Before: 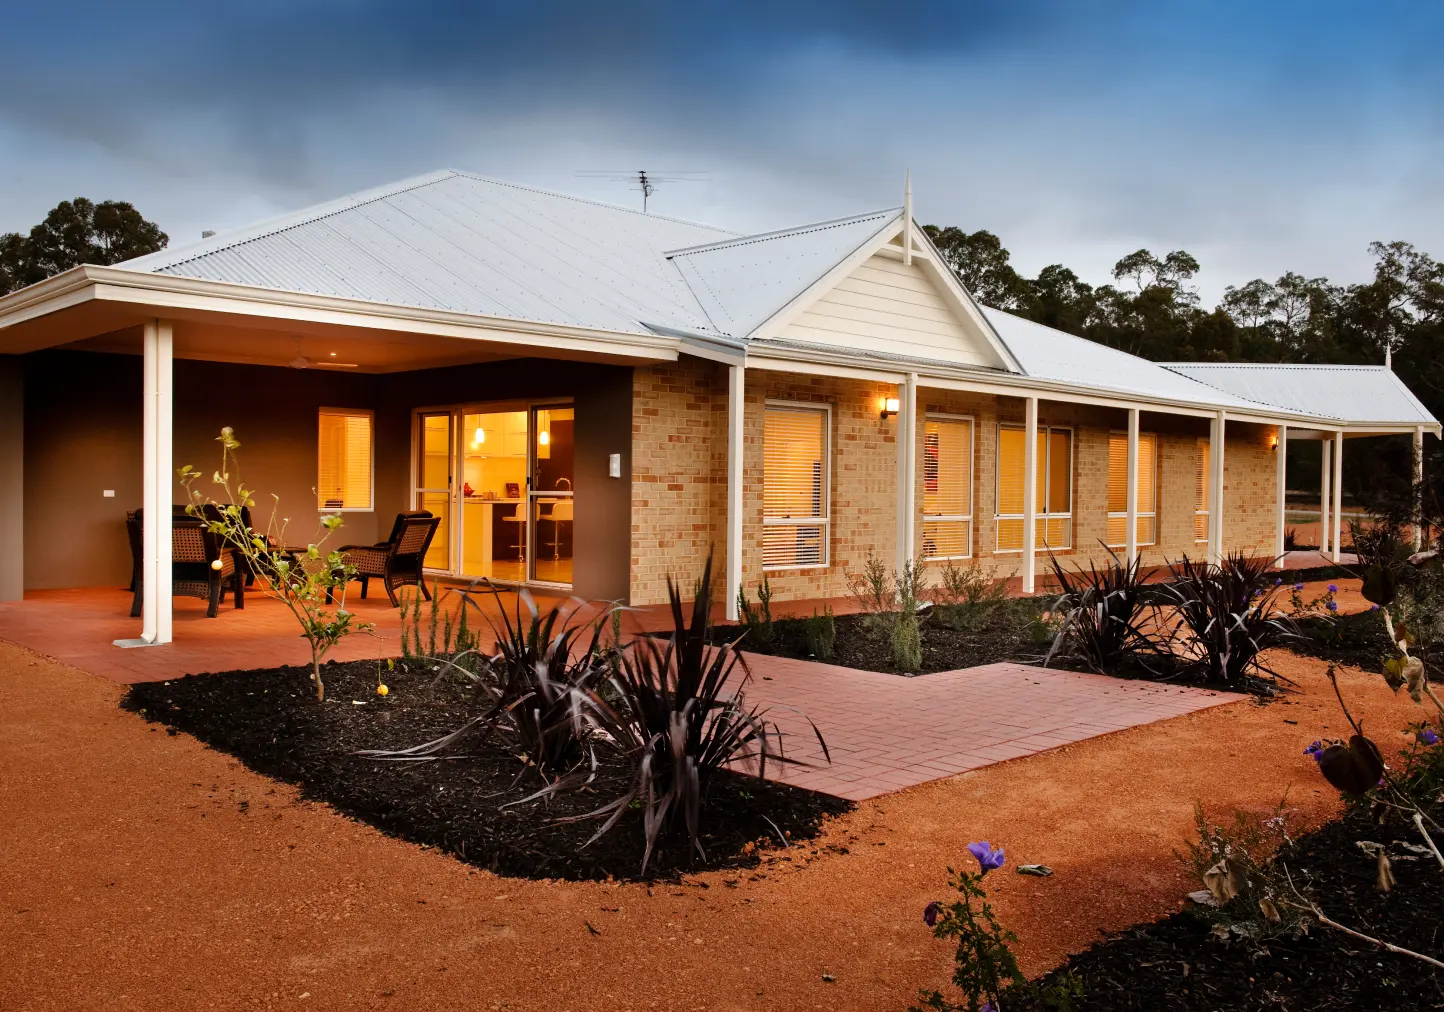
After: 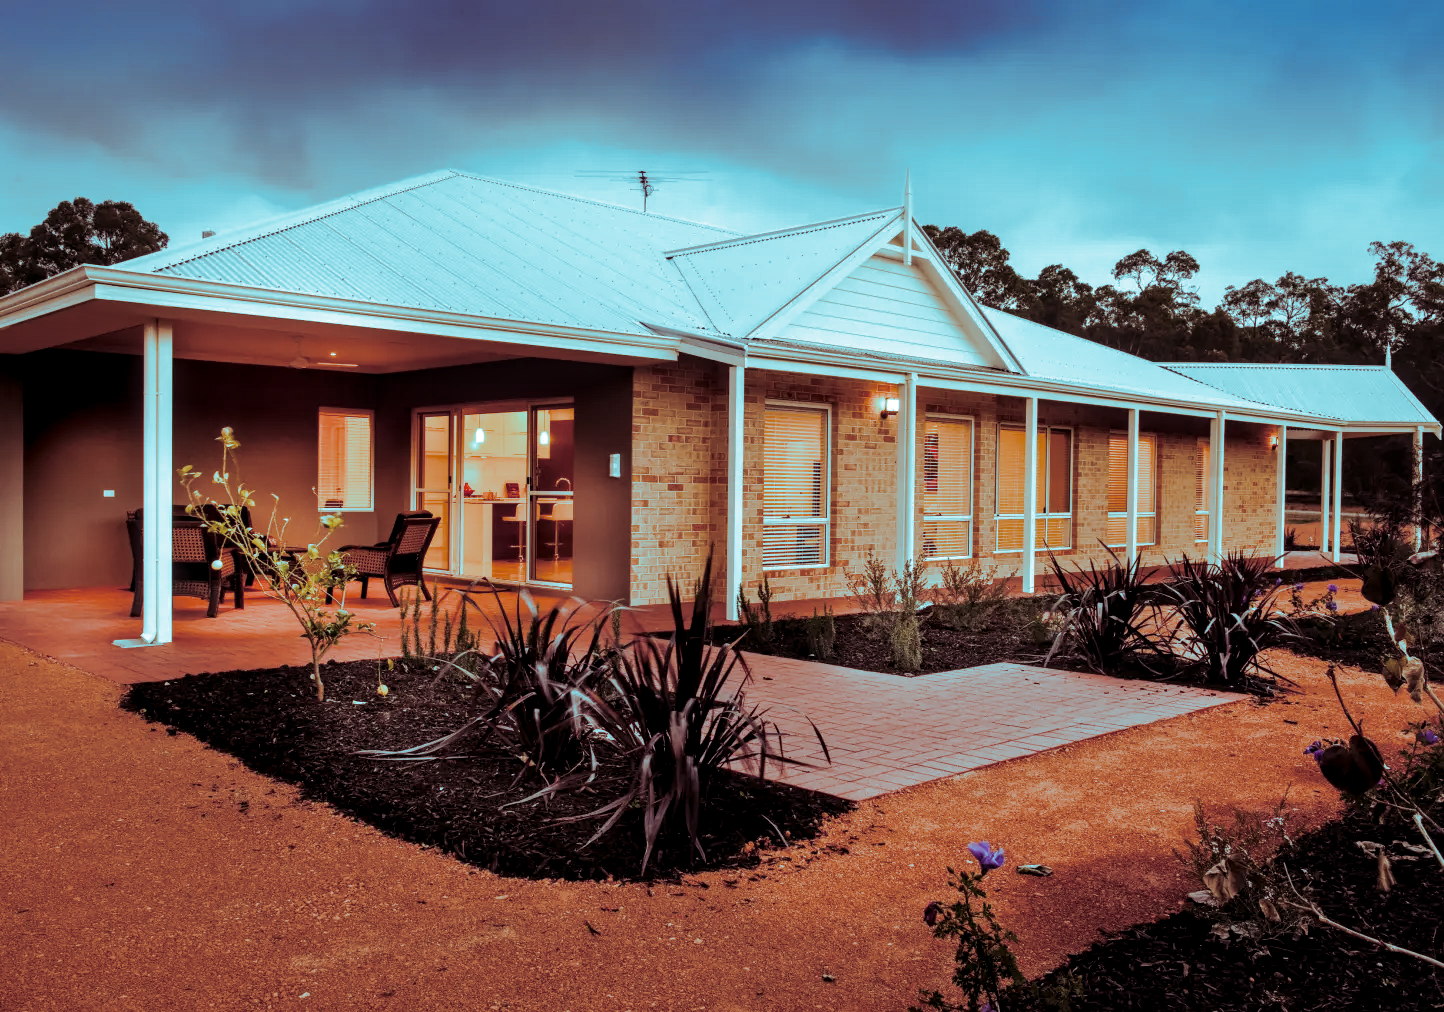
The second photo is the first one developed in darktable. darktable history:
local contrast: detail 130%
split-toning: shadows › hue 327.6°, highlights › hue 198°, highlights › saturation 0.55, balance -21.25, compress 0%
